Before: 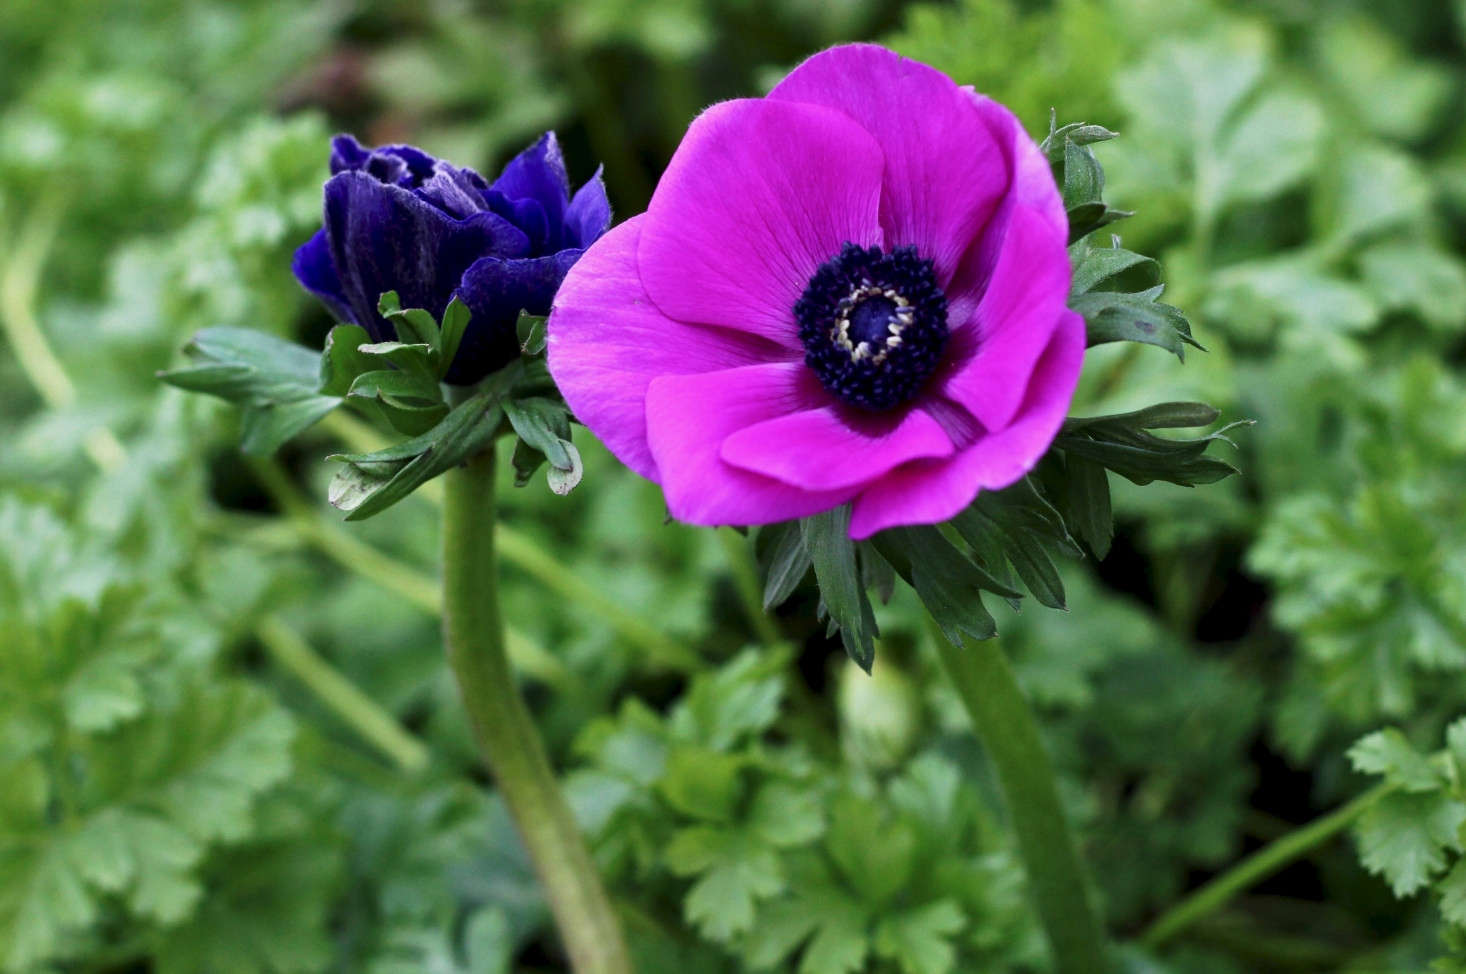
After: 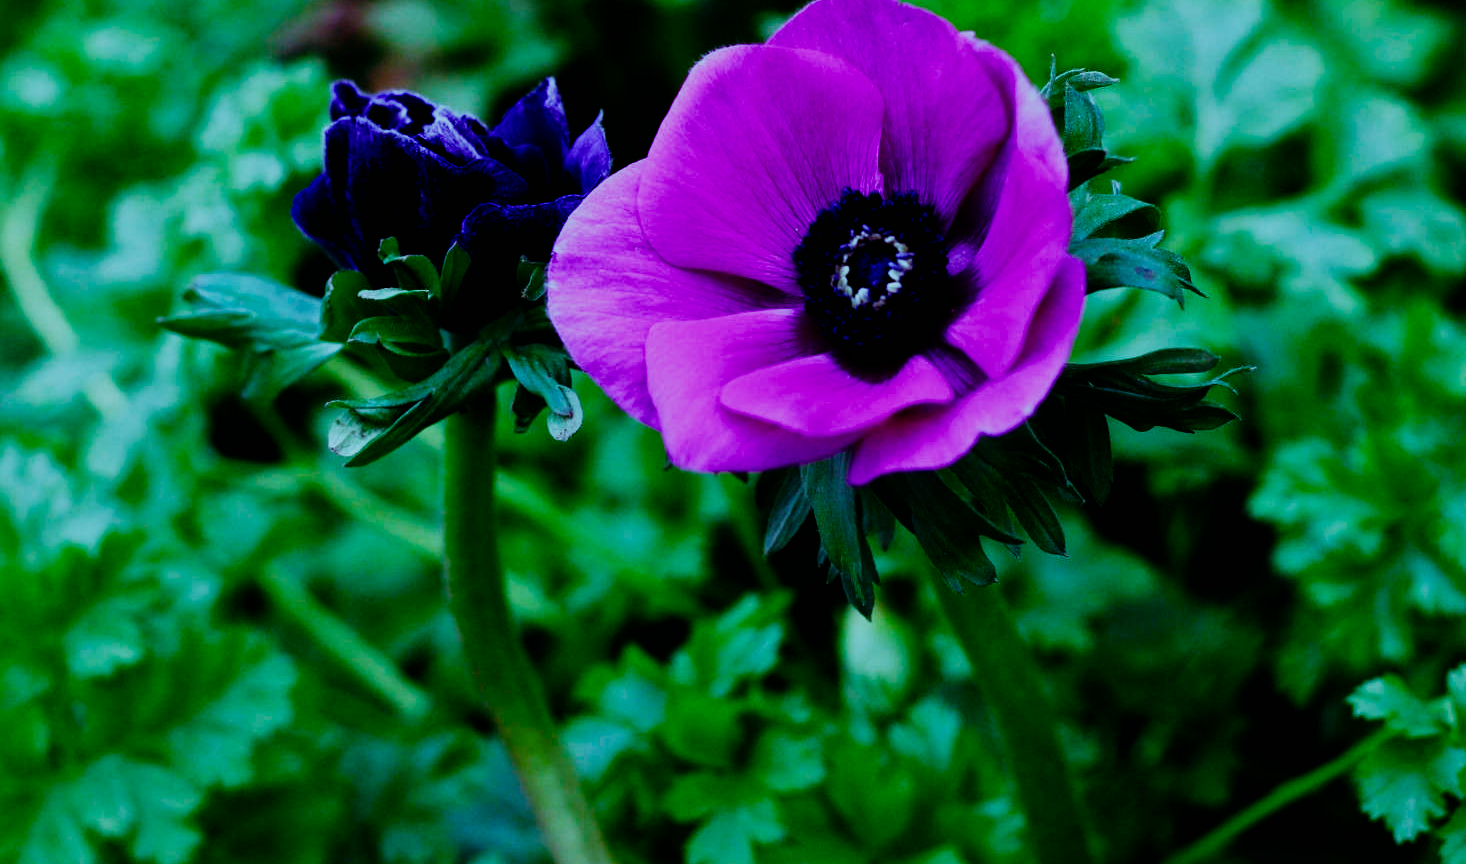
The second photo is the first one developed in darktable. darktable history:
white balance: red 0.967, blue 1.119, emerald 0.756
sigmoid: contrast 1.7, skew -0.2, preserve hue 0%, red attenuation 0.1, red rotation 0.035, green attenuation 0.1, green rotation -0.017, blue attenuation 0.15, blue rotation -0.052, base primaries Rec2020
color balance rgb: shadows lift › luminance -7.7%, shadows lift › chroma 2.13%, shadows lift › hue 165.27°, power › luminance -7.77%, power › chroma 1.34%, power › hue 330.55°, highlights gain › luminance -33.33%, highlights gain › chroma 5.68%, highlights gain › hue 217.2°, global offset › luminance -0.33%, global offset › chroma 0.11%, global offset › hue 165.27°, perceptual saturation grading › global saturation 27.72%, perceptual saturation grading › highlights -25%, perceptual saturation grading › mid-tones 25%, perceptual saturation grading › shadows 50%
crop and rotate: top 5.609%, bottom 5.609%
